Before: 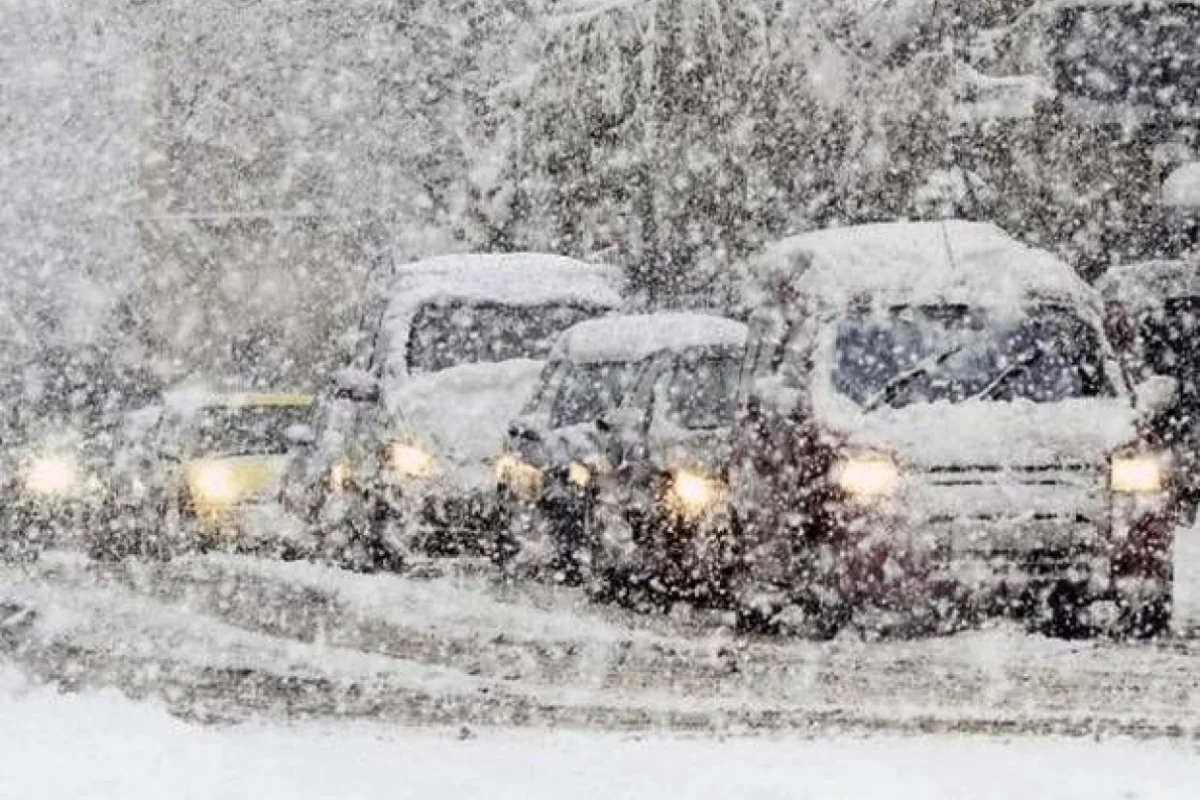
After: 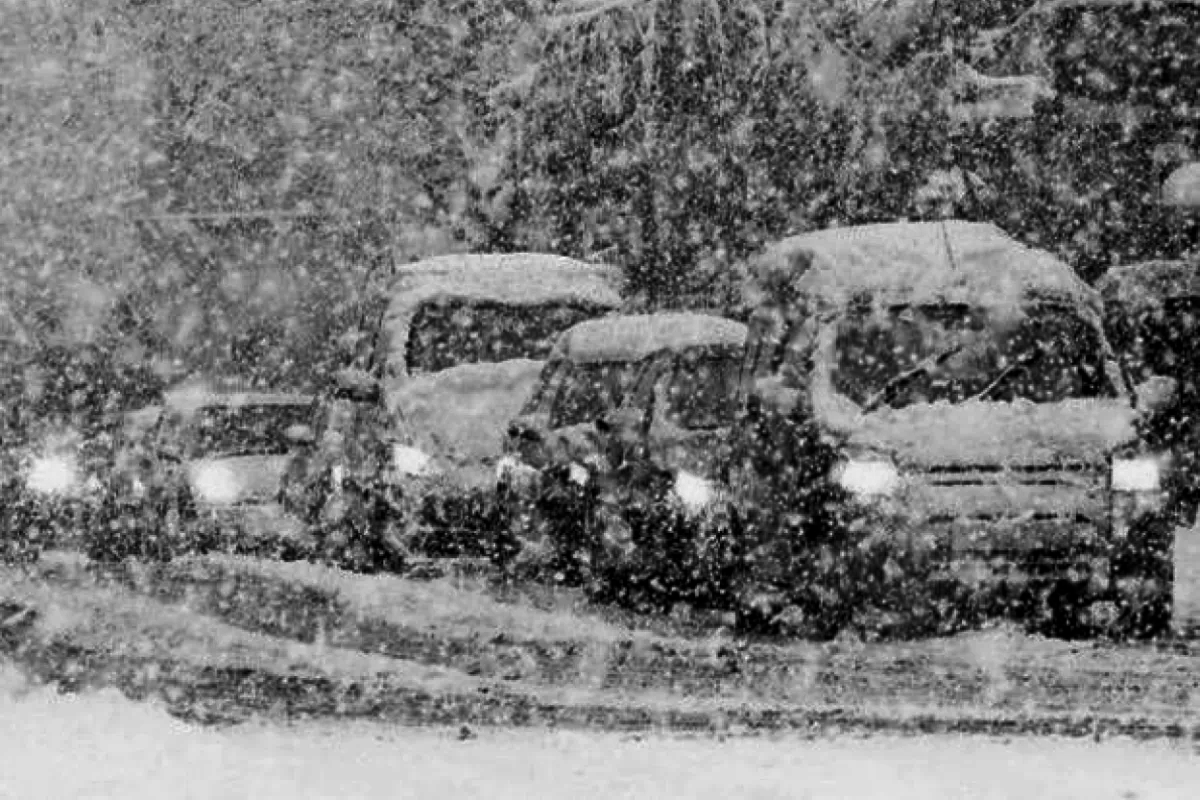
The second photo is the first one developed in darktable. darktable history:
monochrome: on, module defaults
contrast brightness saturation: brightness -0.52
exposure: black level correction 0, compensate exposure bias true, compensate highlight preservation false
